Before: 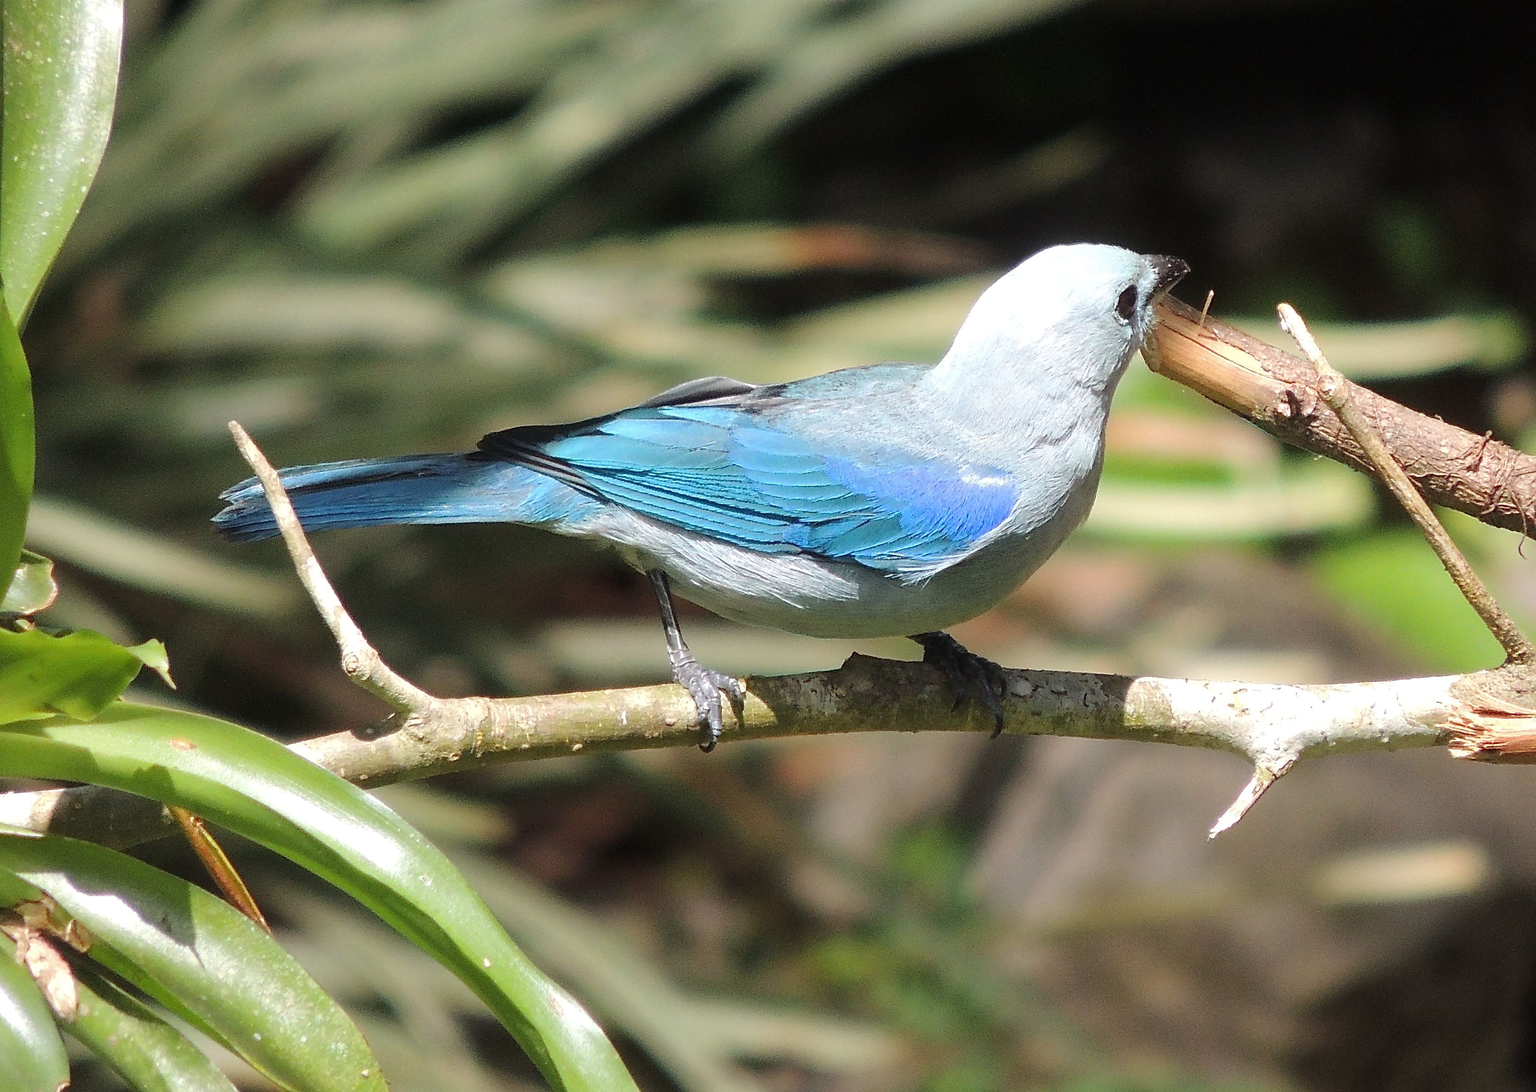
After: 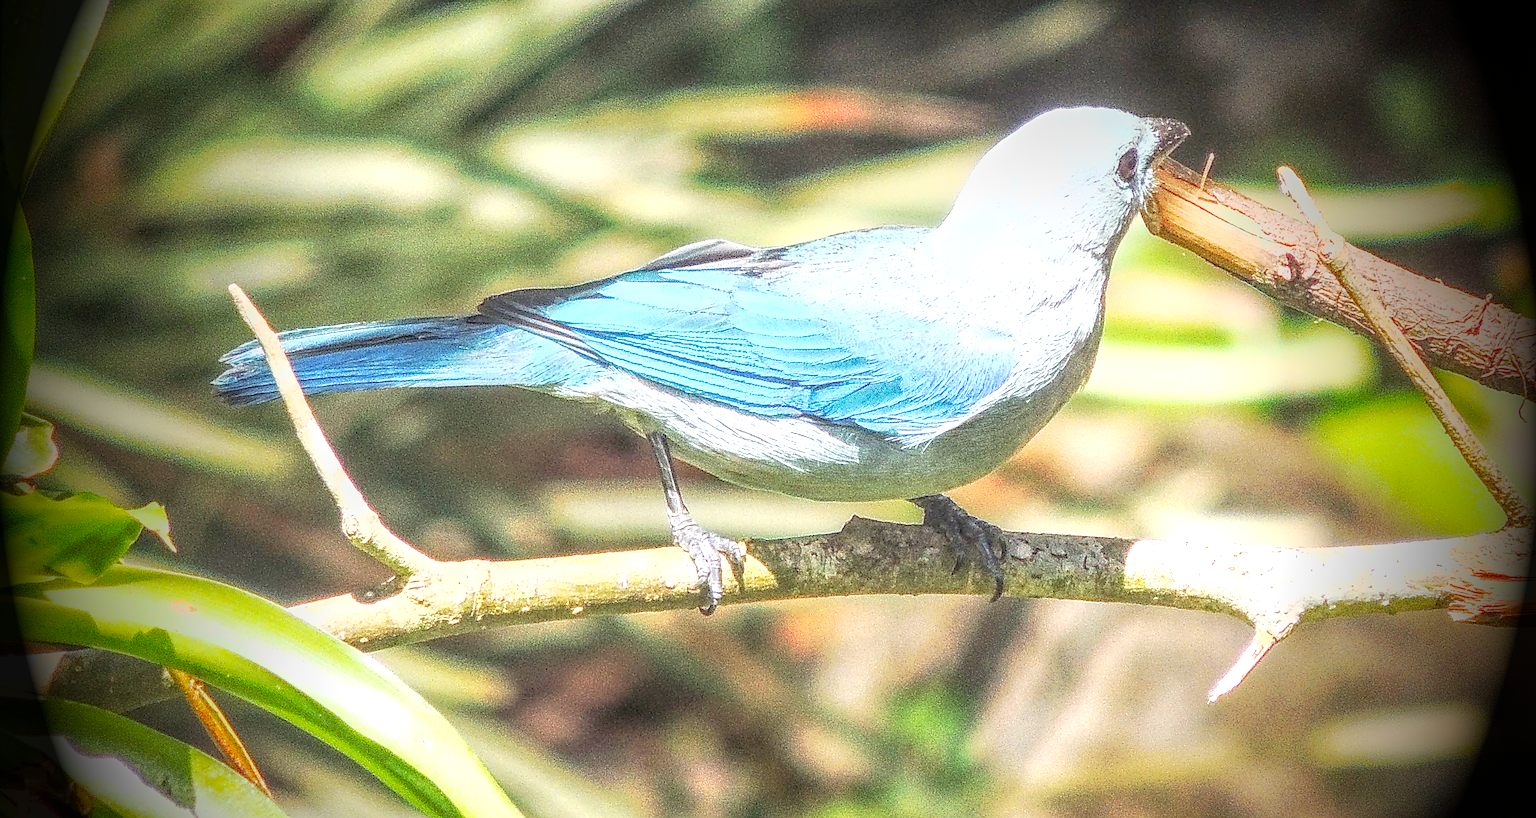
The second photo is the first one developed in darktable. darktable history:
sharpen: on, module defaults
crop and rotate: top 12.585%, bottom 12.415%
haze removal: strength 0.293, distance 0.244, adaptive false
local contrast: highlights 5%, shadows 1%, detail 199%, midtone range 0.251
tone curve: curves: ch0 [(0.013, 0) (0.061, 0.068) (0.239, 0.256) (0.502, 0.505) (0.683, 0.676) (0.761, 0.773) (0.858, 0.858) (0.987, 0.945)]; ch1 [(0, 0) (0.172, 0.123) (0.304, 0.288) (0.414, 0.44) (0.472, 0.473) (0.502, 0.508) (0.521, 0.528) (0.583, 0.595) (0.654, 0.673) (0.728, 0.761) (1, 1)]; ch2 [(0, 0) (0.411, 0.424) (0.485, 0.476) (0.502, 0.502) (0.553, 0.557) (0.57, 0.576) (1, 1)], preserve colors none
exposure: black level correction 0, exposure 1.7 EV, compensate highlight preservation false
vignetting: fall-off start 65.29%, brightness -0.997, saturation 0.495, width/height ratio 0.874
